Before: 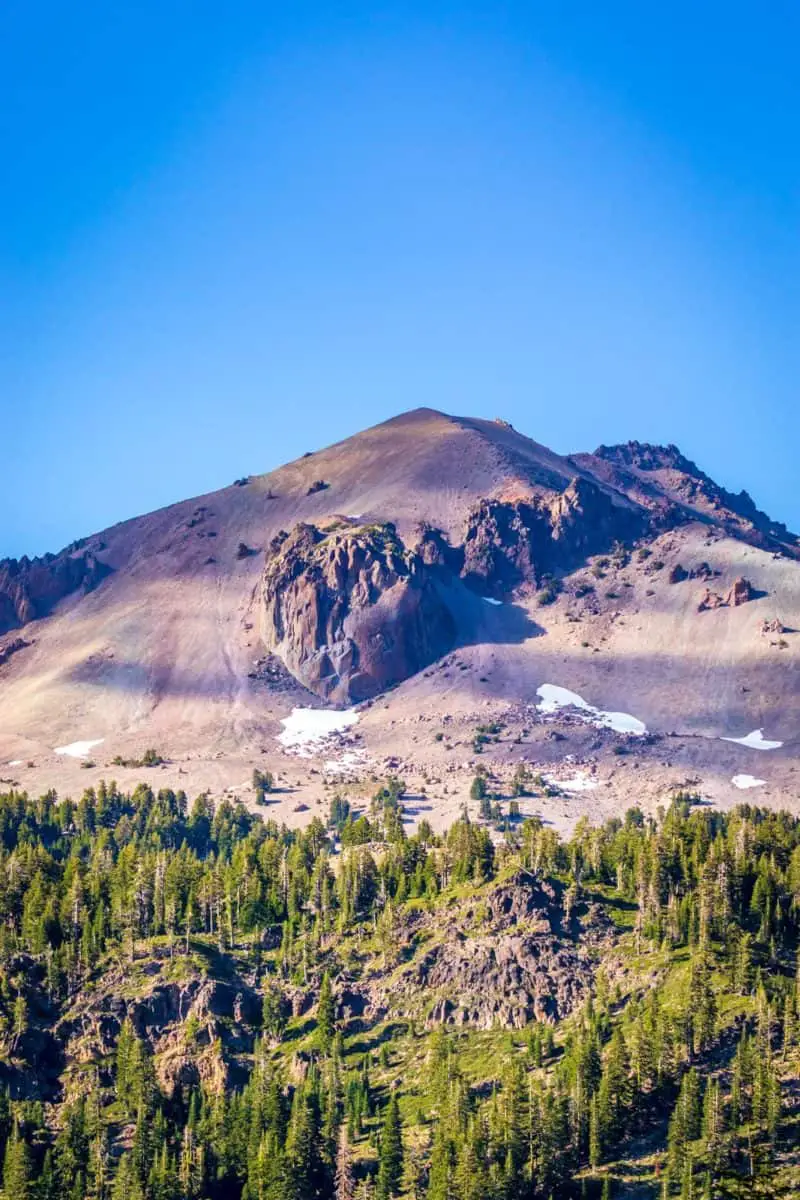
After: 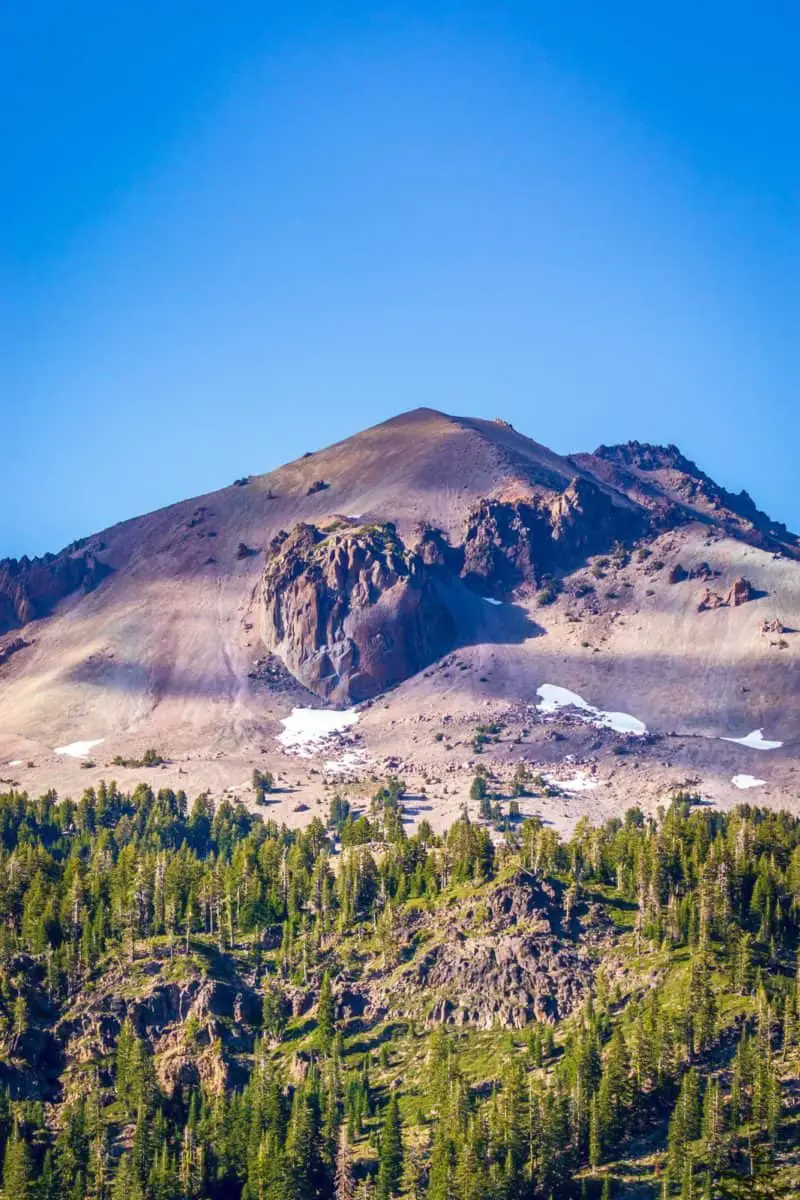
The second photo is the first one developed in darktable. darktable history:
tone curve: curves: ch0 [(0.001, 0.042) (0.128, 0.16) (0.452, 0.42) (0.603, 0.566) (0.754, 0.733) (1, 1)]; ch1 [(0, 0) (0.325, 0.327) (0.412, 0.441) (0.473, 0.466) (0.5, 0.499) (0.549, 0.558) (0.617, 0.625) (0.713, 0.7) (1, 1)]; ch2 [(0, 0) (0.386, 0.397) (0.445, 0.47) (0.505, 0.498) (0.529, 0.524) (0.574, 0.569) (0.652, 0.641) (1, 1)]
